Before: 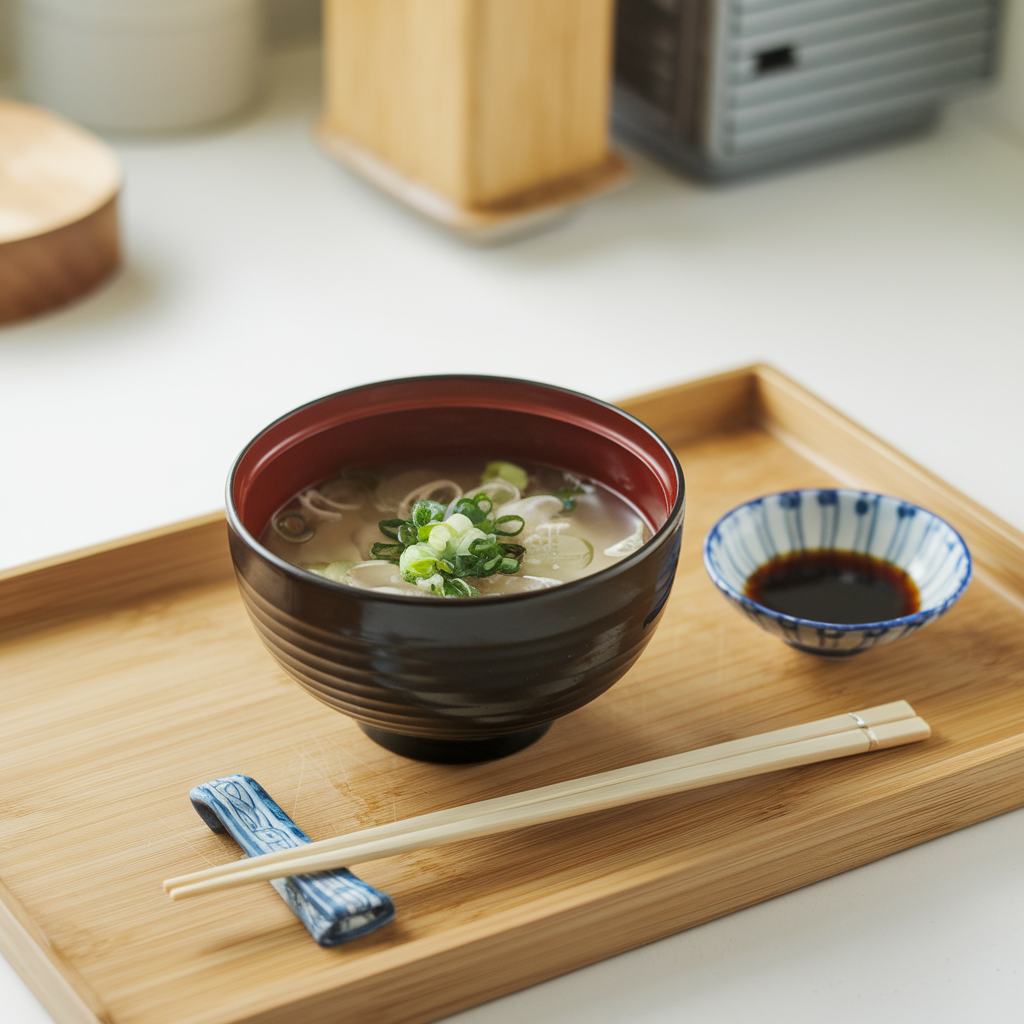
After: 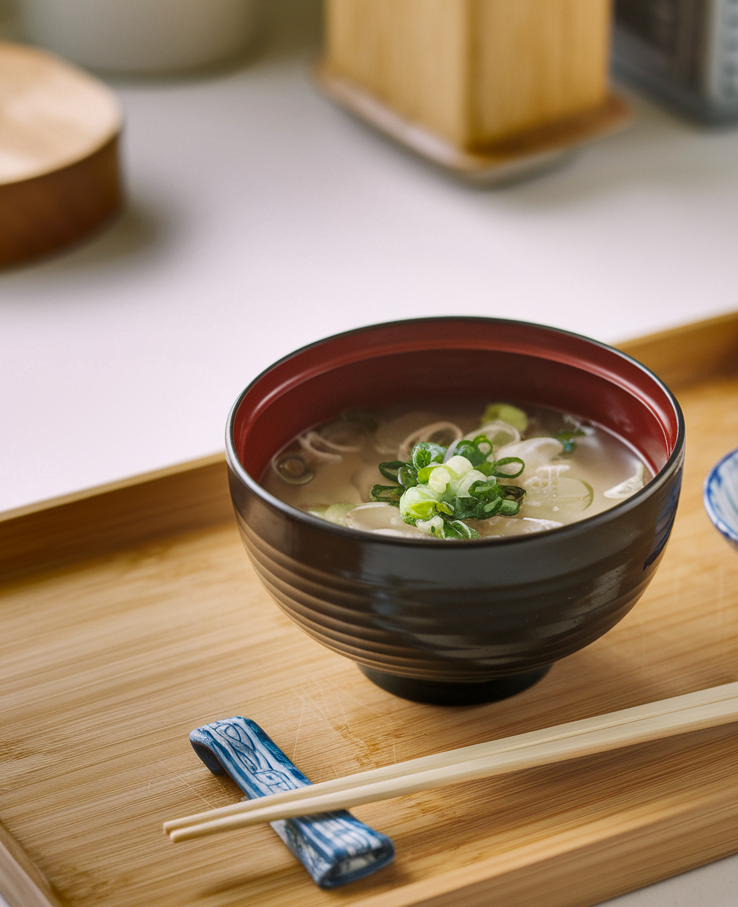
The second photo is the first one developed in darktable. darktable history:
shadows and highlights: shadows 20.83, highlights -80.94, soften with gaussian
tone equalizer: on, module defaults
crop: top 5.749%, right 27.87%, bottom 5.63%
color balance rgb: highlights gain › chroma 1.503%, highlights gain › hue 309.39°, perceptual saturation grading › global saturation 0.978%, global vibrance 20%
